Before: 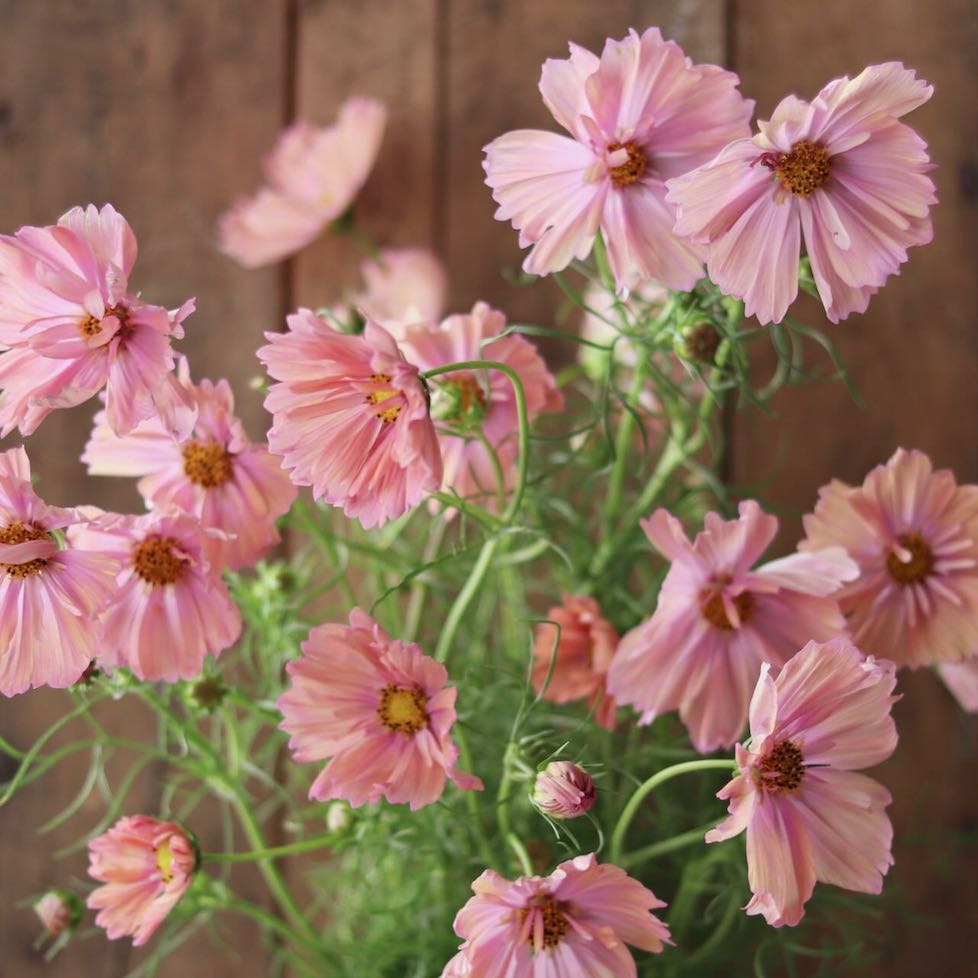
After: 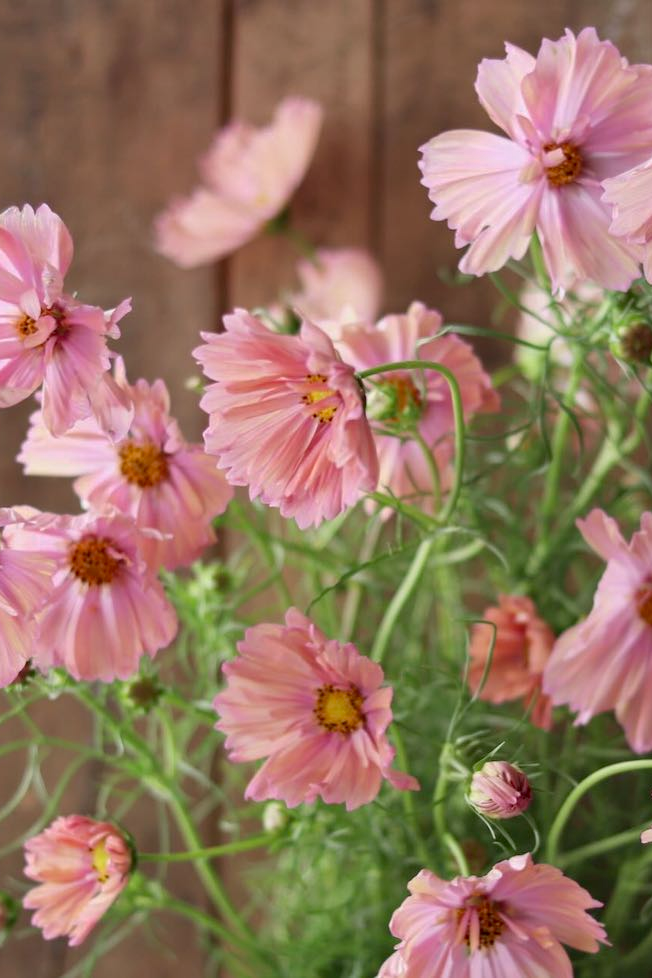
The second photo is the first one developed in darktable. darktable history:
crop and rotate: left 6.617%, right 26.717%
shadows and highlights: radius 133.83, soften with gaussian
